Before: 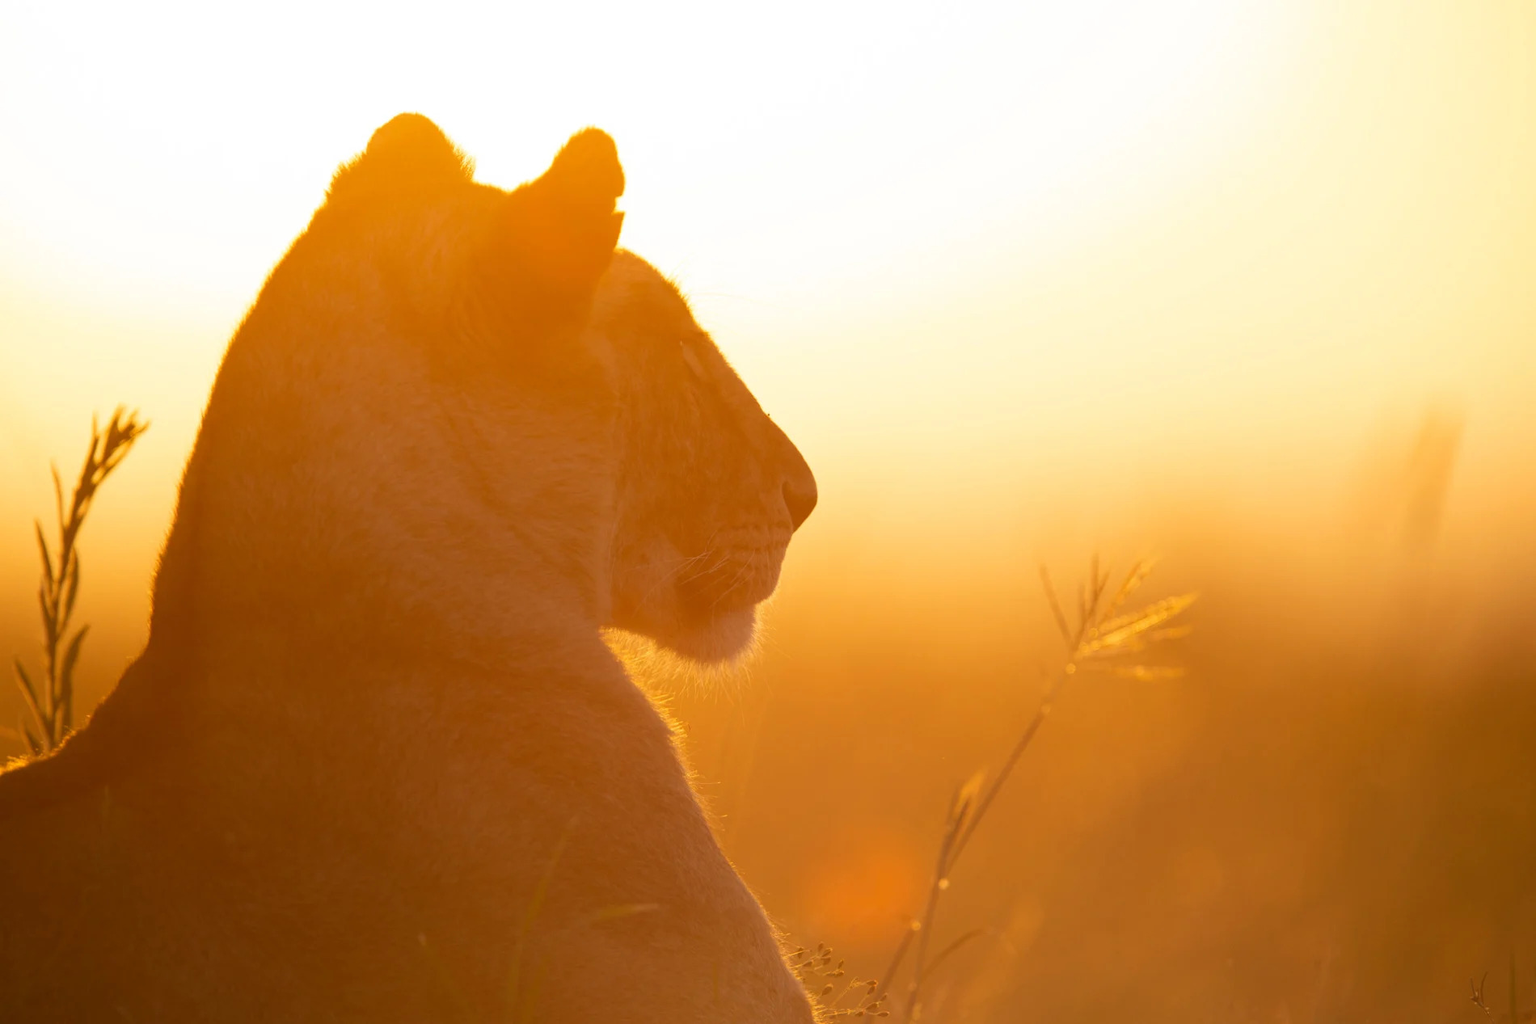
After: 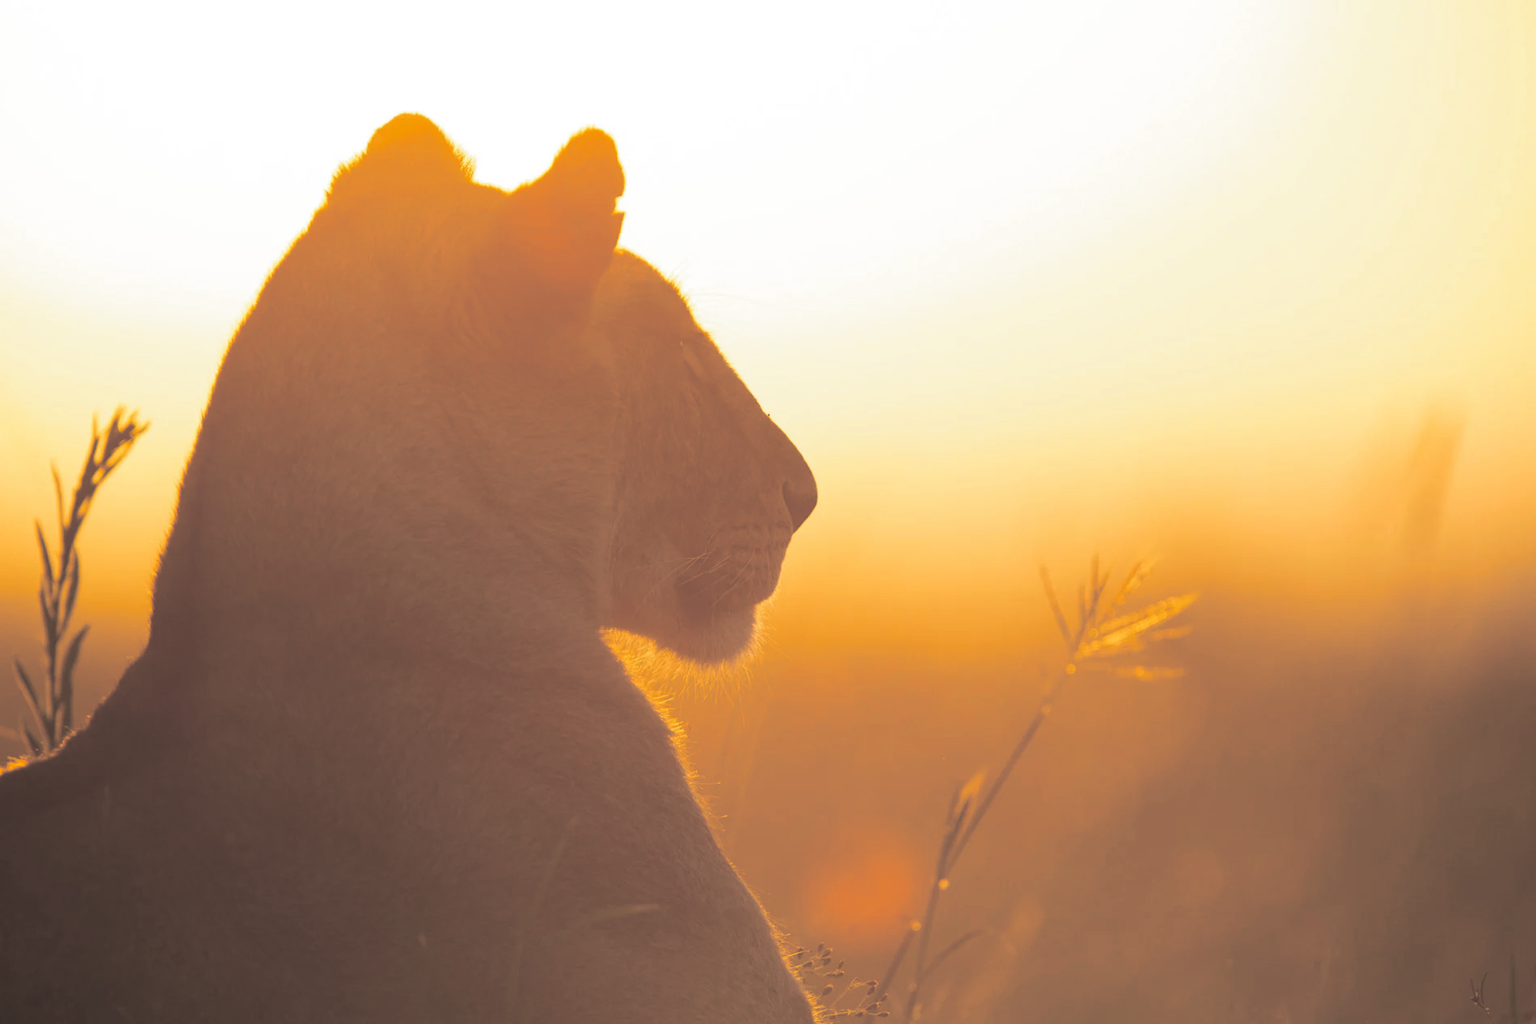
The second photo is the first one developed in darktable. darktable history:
color zones: curves: ch0 [(0, 0.5) (0.143, 0.5) (0.286, 0.5) (0.429, 0.5) (0.62, 0.489) (0.714, 0.445) (0.844, 0.496) (1, 0.5)]; ch1 [(0, 0.5) (0.143, 0.5) (0.286, 0.5) (0.429, 0.5) (0.571, 0.5) (0.714, 0.523) (0.857, 0.5) (1, 0.5)]
split-toning: shadows › hue 201.6°, shadows › saturation 0.16, highlights › hue 50.4°, highlights › saturation 0.2, balance -49.9
